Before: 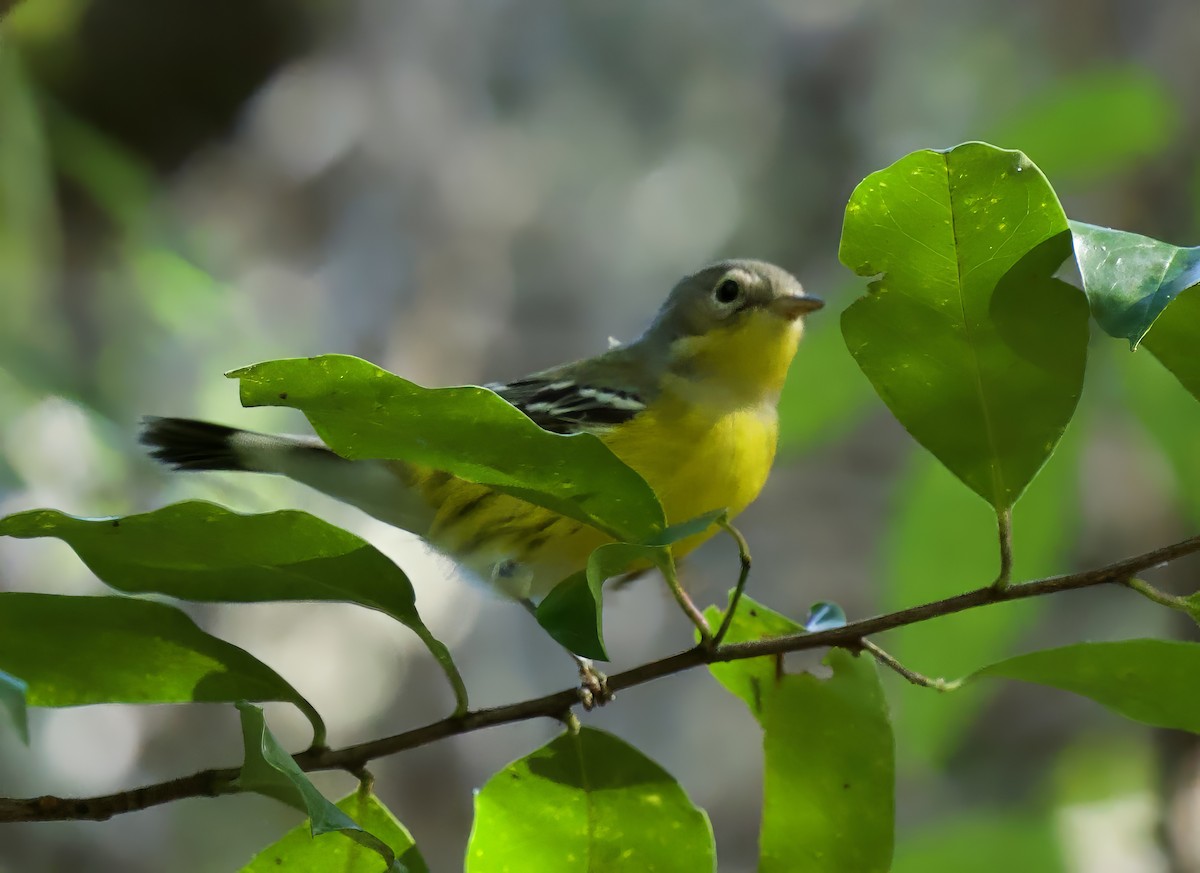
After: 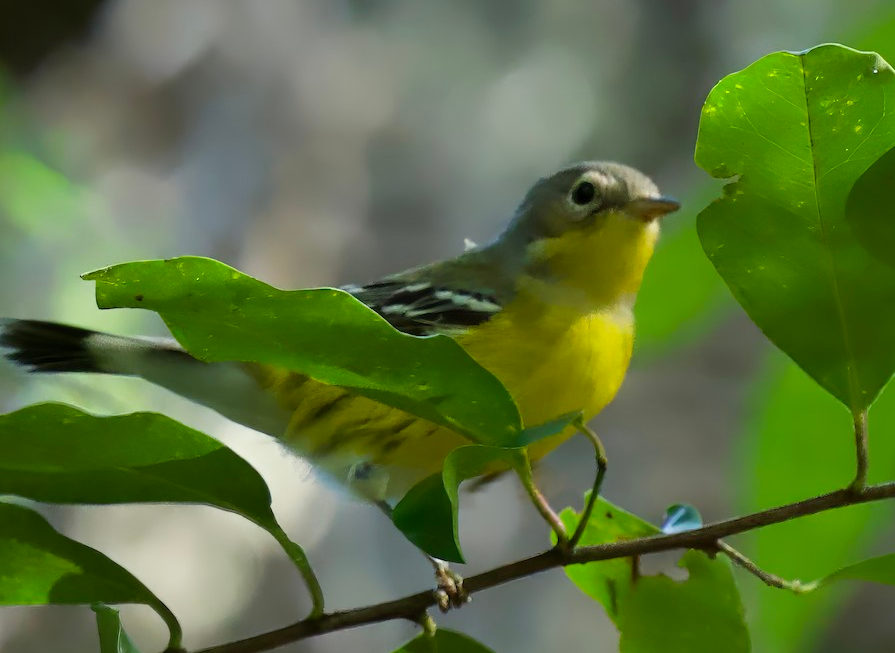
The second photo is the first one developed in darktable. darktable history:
crop and rotate: left 12.011%, top 11.331%, right 13.371%, bottom 13.841%
